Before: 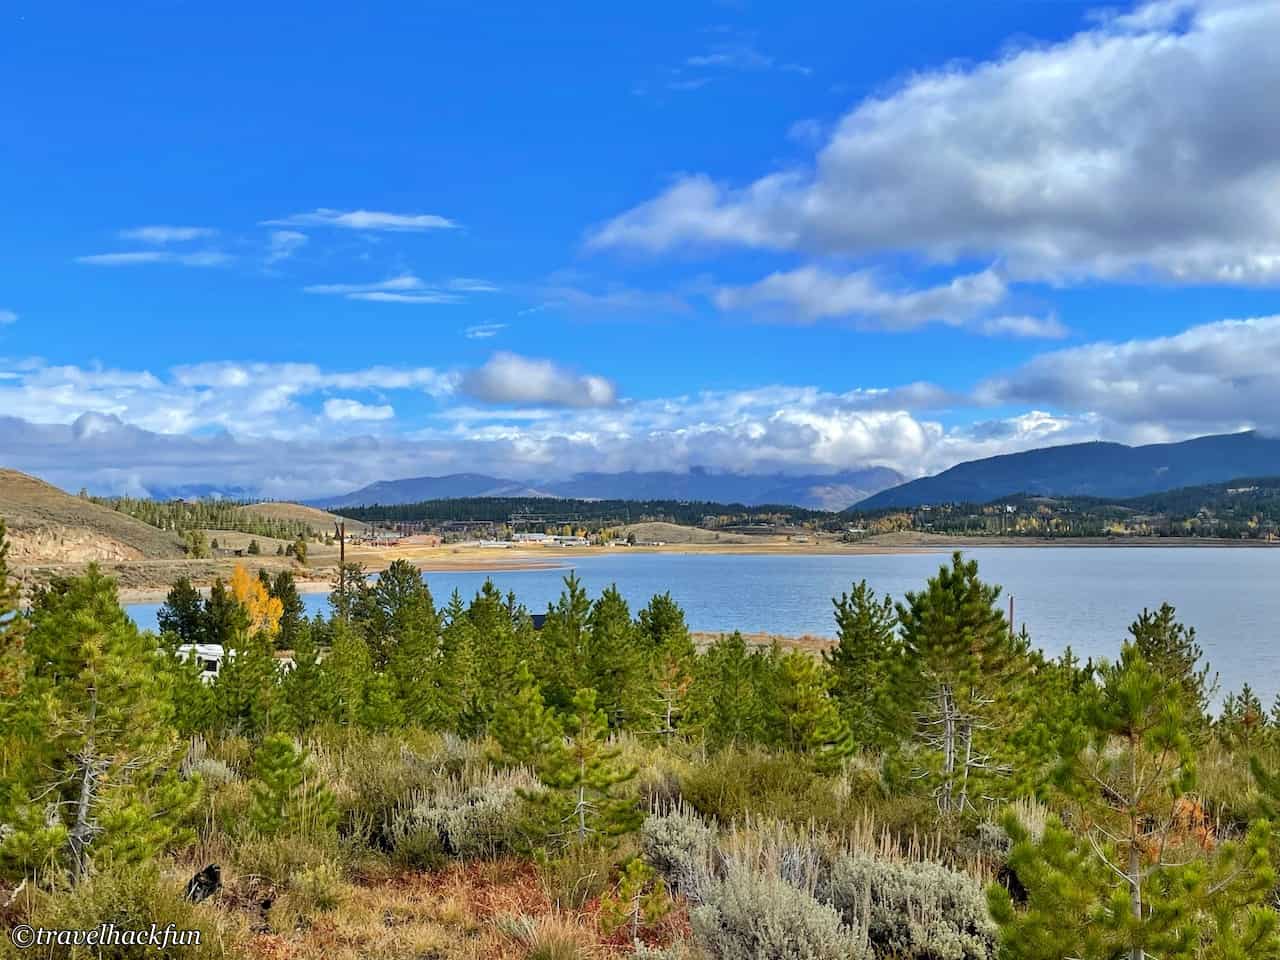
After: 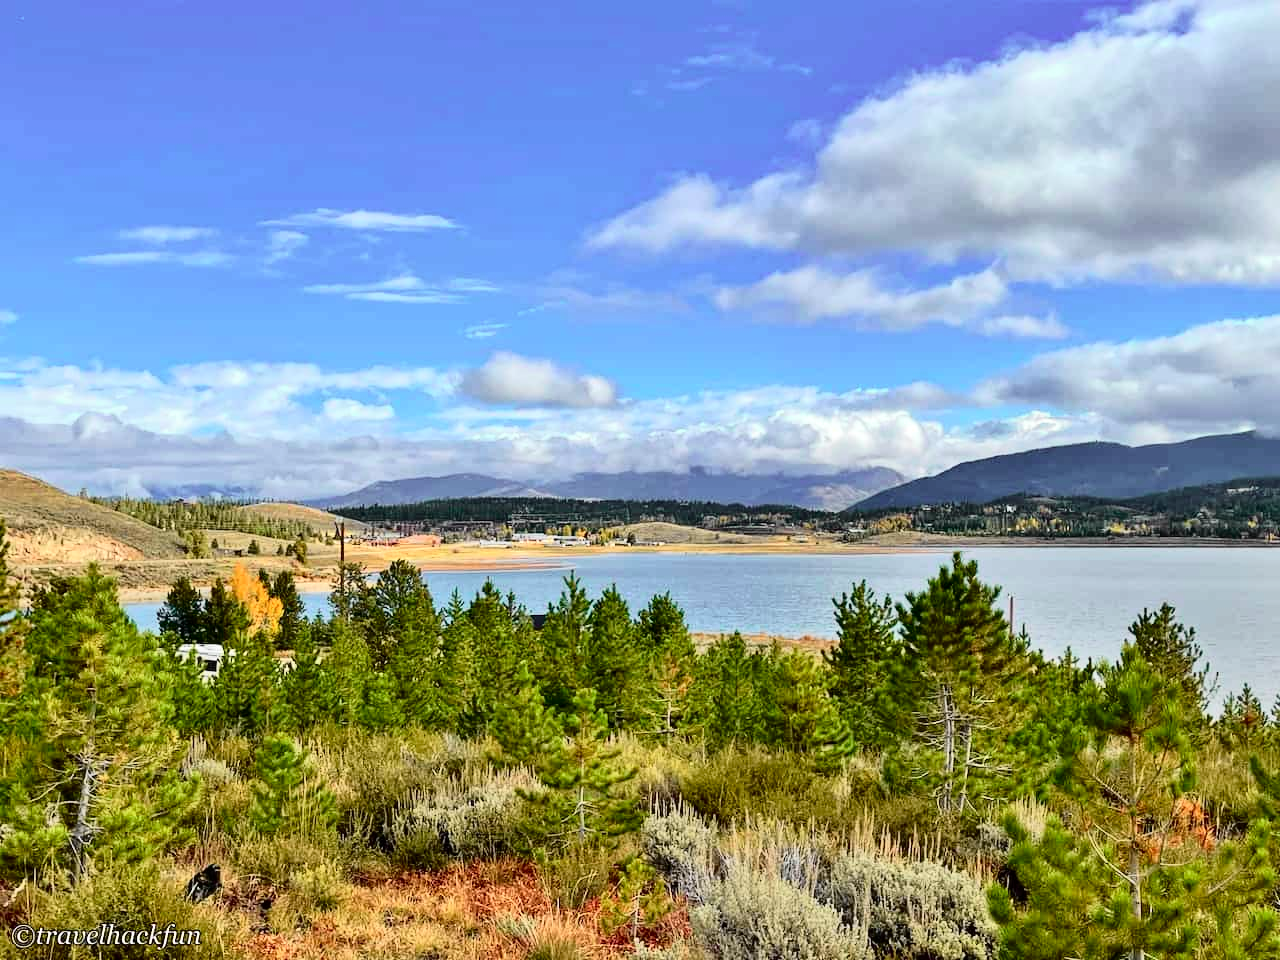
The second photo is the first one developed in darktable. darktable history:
local contrast: highlights 100%, shadows 100%, detail 120%, midtone range 0.2
tone curve: curves: ch0 [(0, 0.014) (0.17, 0.099) (0.398, 0.423) (0.725, 0.828) (0.872, 0.918) (1, 0.981)]; ch1 [(0, 0) (0.402, 0.36) (0.489, 0.491) (0.5, 0.503) (0.515, 0.52) (0.545, 0.572) (0.615, 0.662) (0.701, 0.725) (1, 1)]; ch2 [(0, 0) (0.42, 0.458) (0.485, 0.499) (0.503, 0.503) (0.531, 0.542) (0.561, 0.594) (0.644, 0.694) (0.717, 0.753) (1, 0.991)], color space Lab, independent channels
